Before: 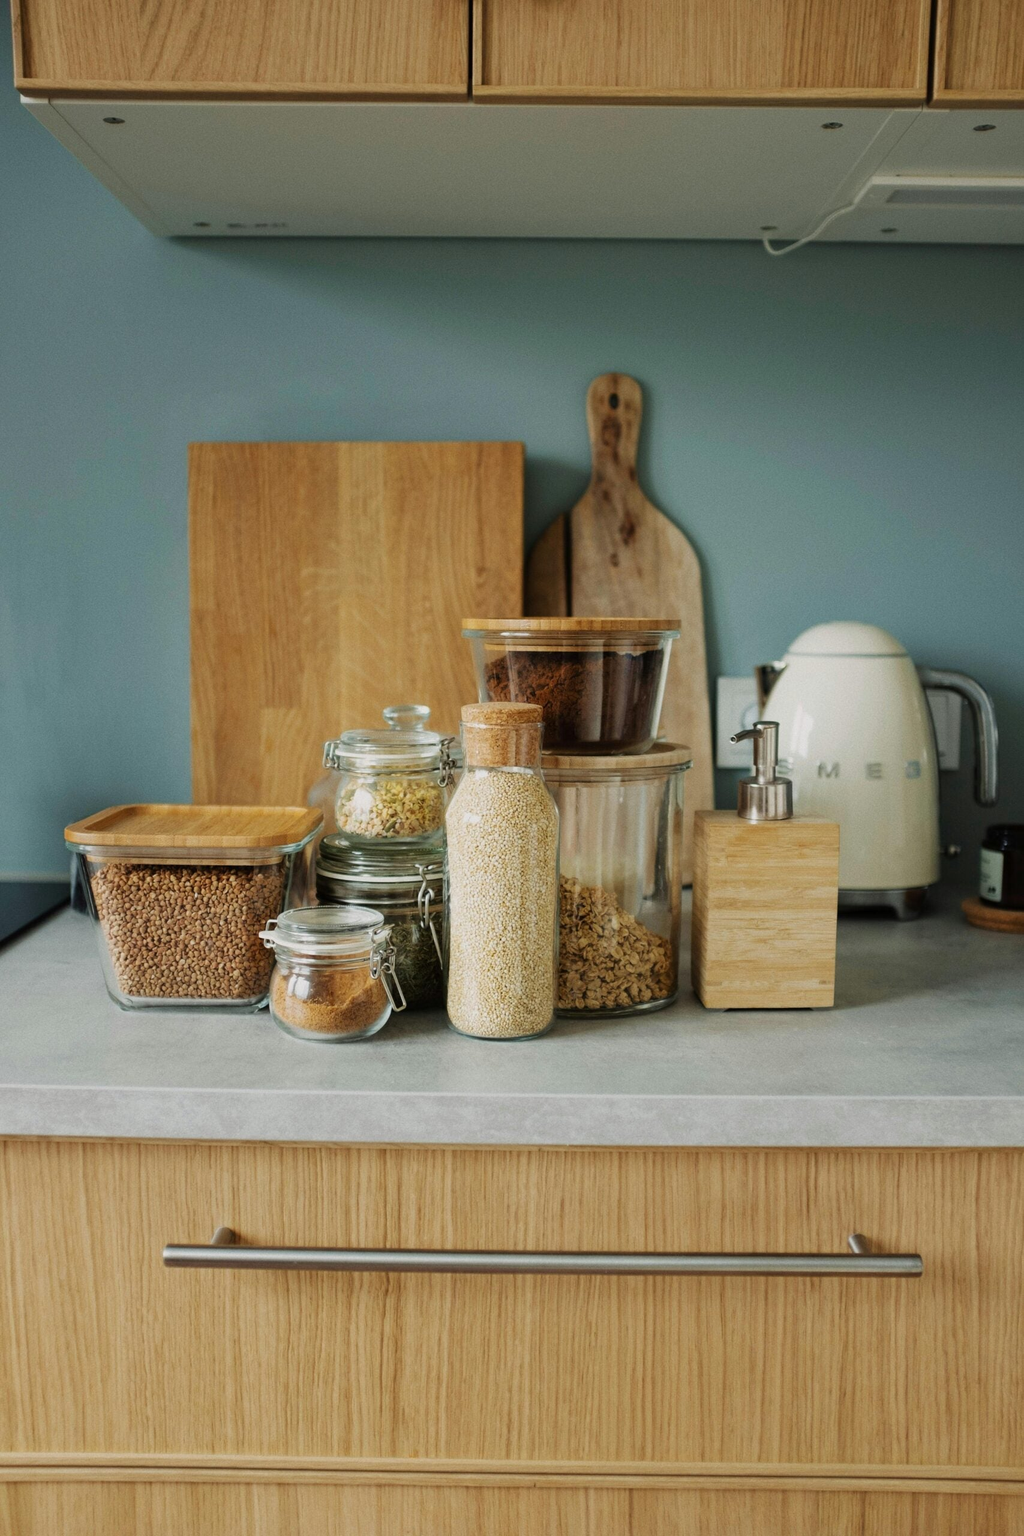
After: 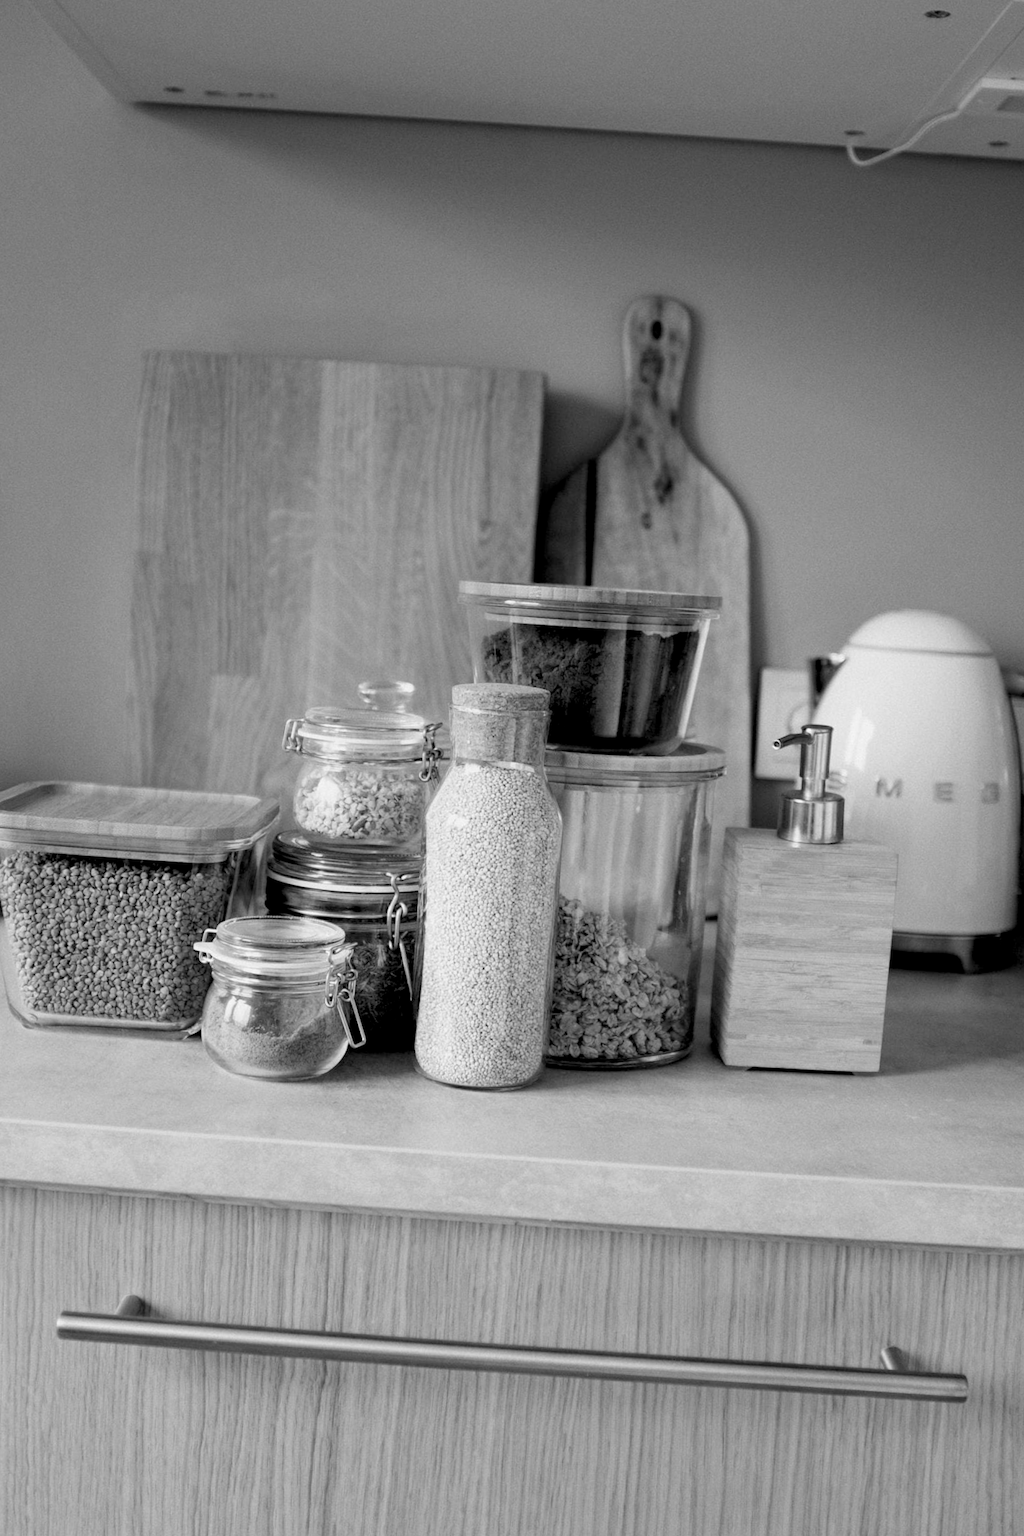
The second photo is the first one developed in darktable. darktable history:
crop and rotate: angle -3.27°, left 5.211%, top 5.211%, right 4.607%, bottom 4.607%
monochrome: a -4.13, b 5.16, size 1
rgb levels: levels [[0.01, 0.419, 0.839], [0, 0.5, 1], [0, 0.5, 1]]
